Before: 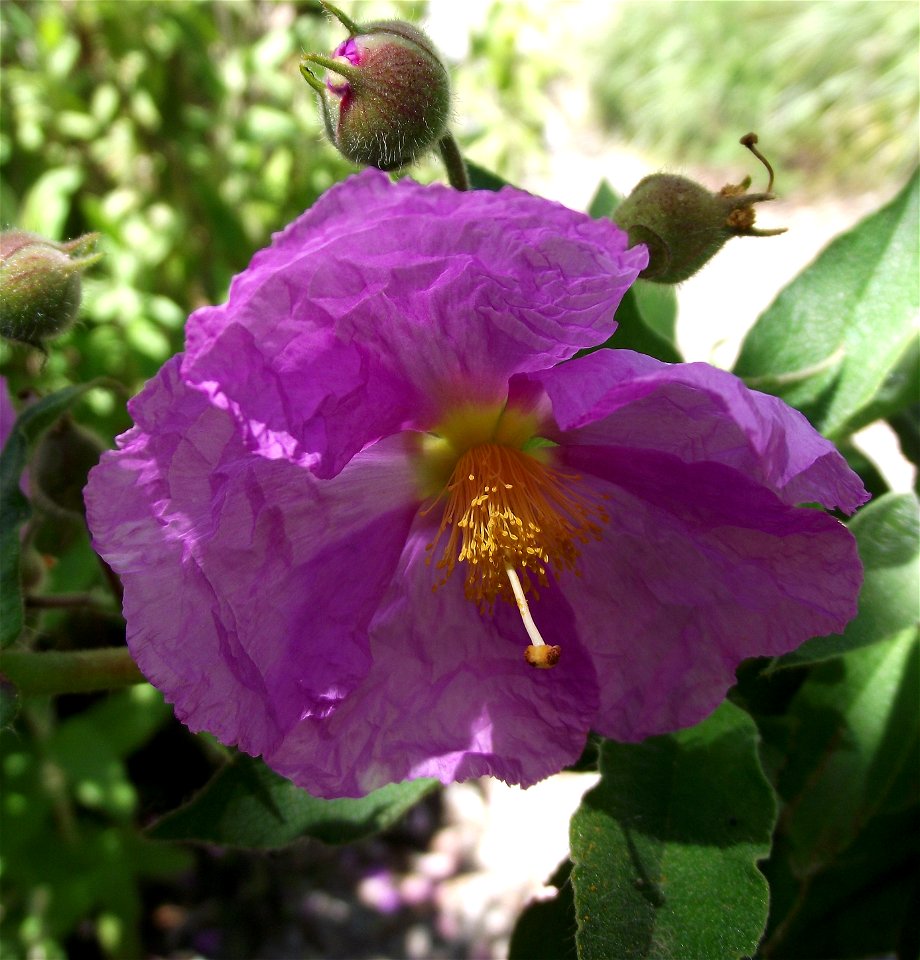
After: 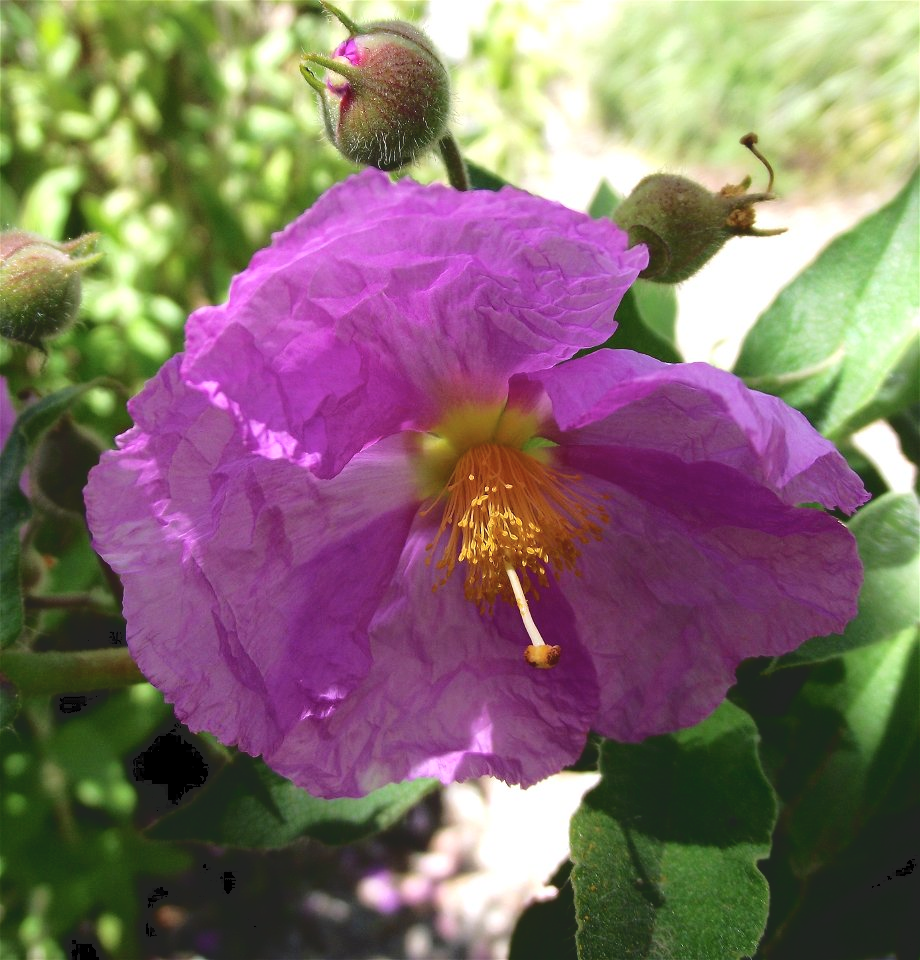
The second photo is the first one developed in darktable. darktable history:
tone curve: curves: ch0 [(0, 0) (0.003, 0.128) (0.011, 0.133) (0.025, 0.133) (0.044, 0.141) (0.069, 0.152) (0.1, 0.169) (0.136, 0.201) (0.177, 0.239) (0.224, 0.294) (0.277, 0.358) (0.335, 0.428) (0.399, 0.488) (0.468, 0.55) (0.543, 0.611) (0.623, 0.678) (0.709, 0.755) (0.801, 0.843) (0.898, 0.91) (1, 1)], color space Lab, independent channels, preserve colors none
